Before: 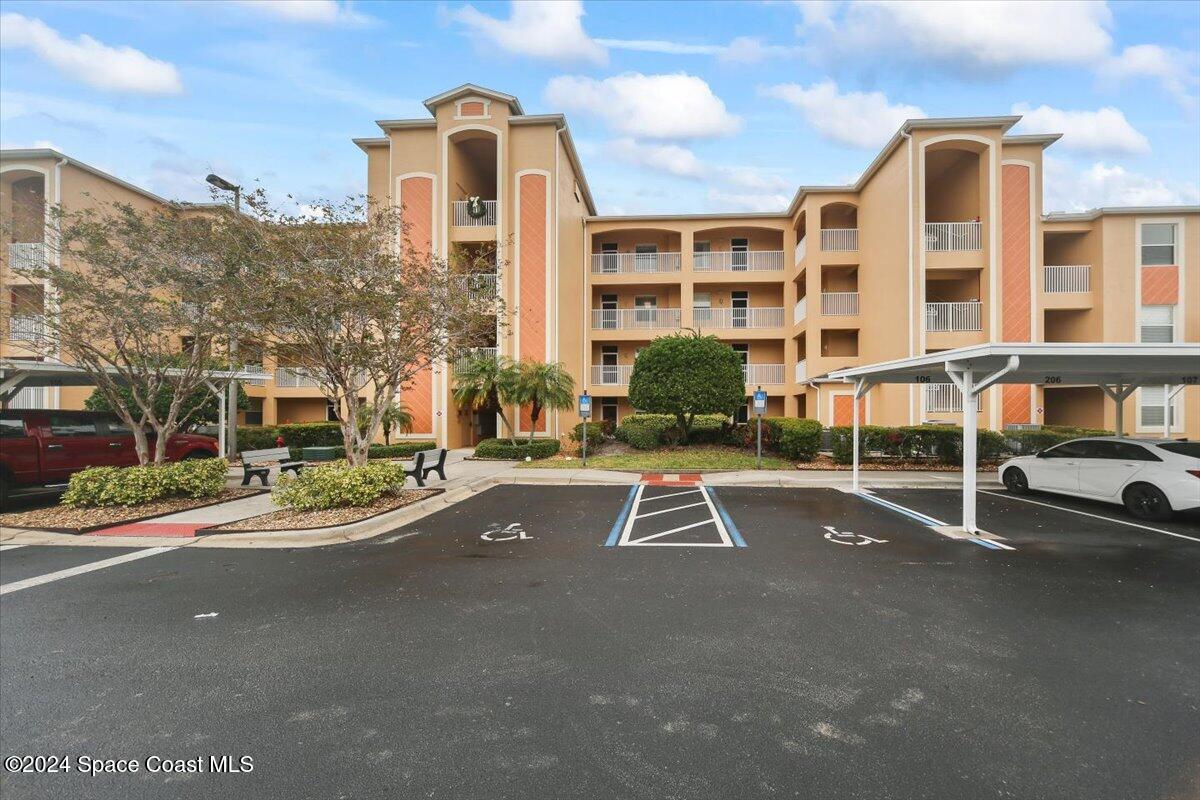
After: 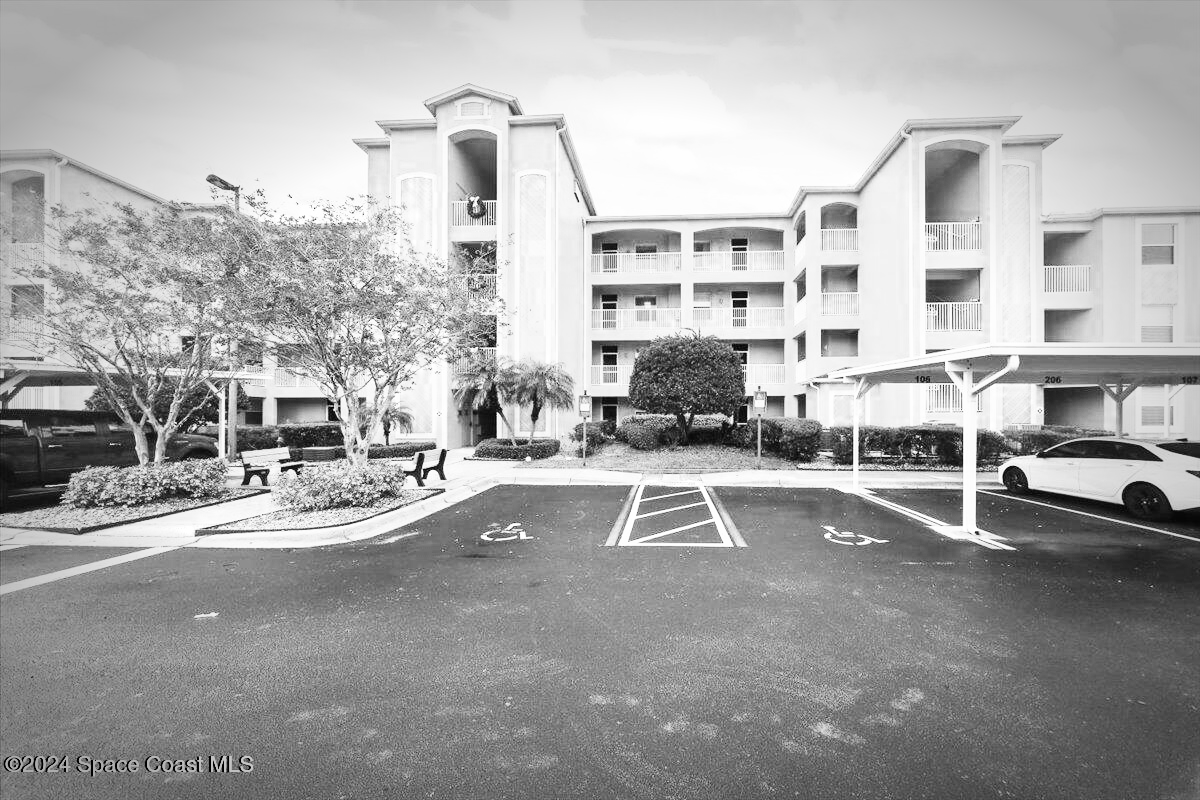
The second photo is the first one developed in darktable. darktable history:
vignetting: fall-off start 70.97%, brightness -0.584, saturation -0.118, width/height ratio 1.333
color zones: curves: ch0 [(0.004, 0.588) (0.116, 0.636) (0.259, 0.476) (0.423, 0.464) (0.75, 0.5)]; ch1 [(0, 0) (0.143, 0) (0.286, 0) (0.429, 0) (0.571, 0) (0.714, 0) (0.857, 0)]
velvia: on, module defaults
base curve: curves: ch0 [(0, 0) (0.007, 0.004) (0.027, 0.03) (0.046, 0.07) (0.207, 0.54) (0.442, 0.872) (0.673, 0.972) (1, 1)], preserve colors none
